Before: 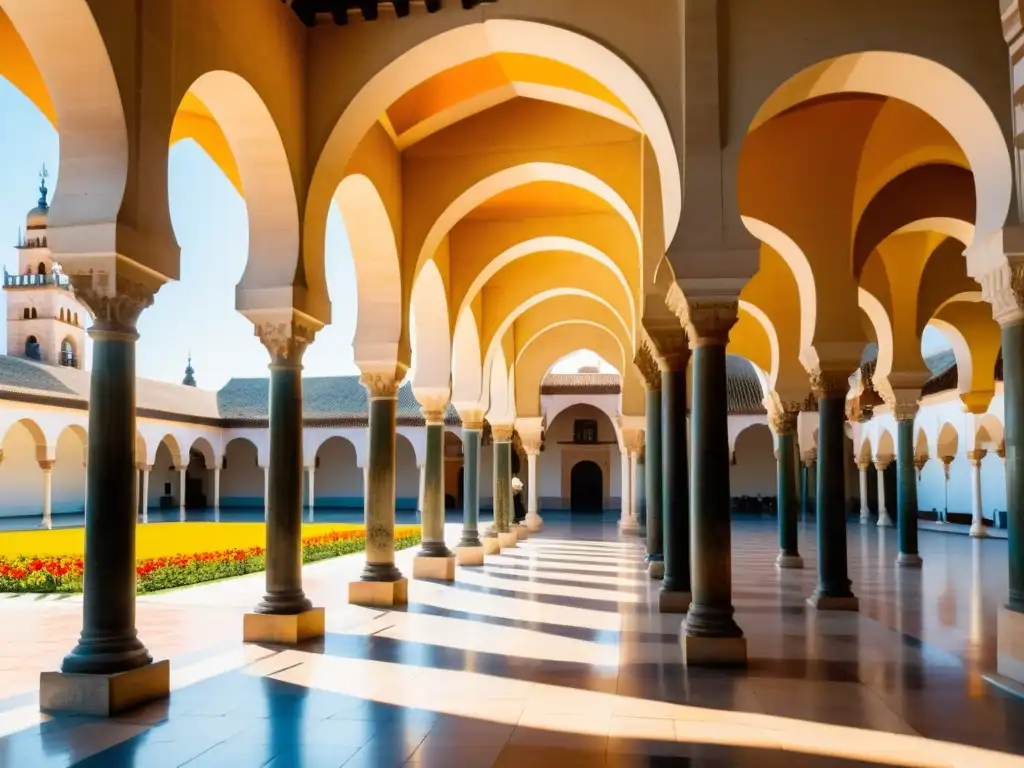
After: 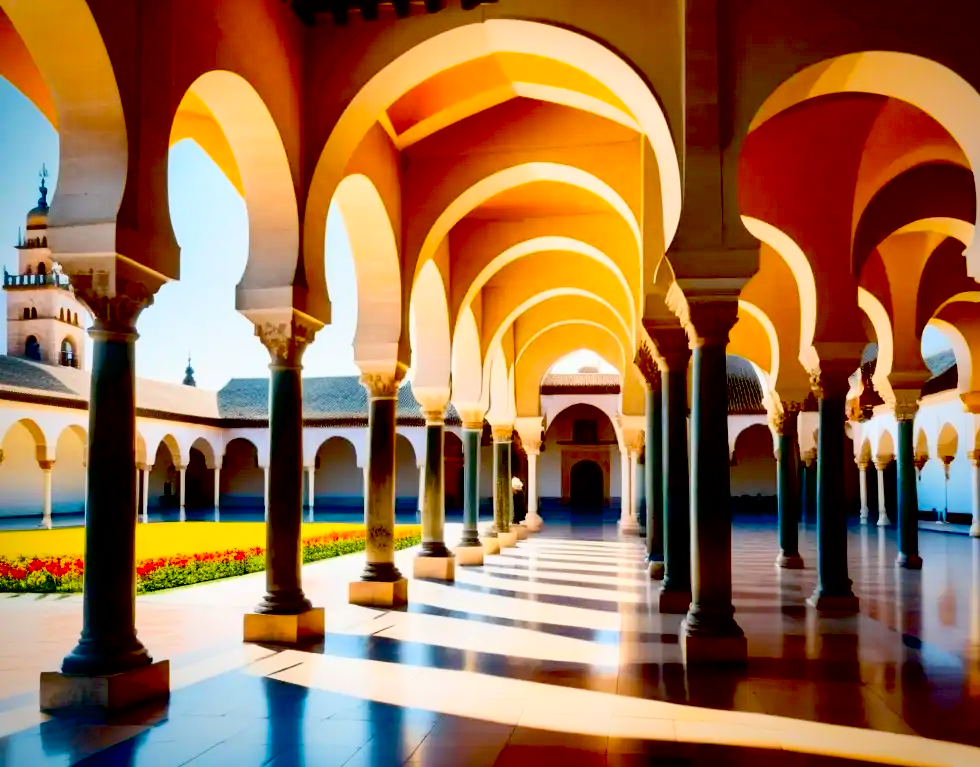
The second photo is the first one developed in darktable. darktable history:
contrast brightness saturation: contrast 0.2, brightness 0.162, saturation 0.223
exposure: black level correction 0.055, exposure -0.036 EV, compensate exposure bias true, compensate highlight preservation false
crop: right 4.272%, bottom 0.04%
shadows and highlights: shadows 20.88, highlights -82.64, highlights color adjustment 45.3%, soften with gaussian
vignetting: saturation 0.371, automatic ratio true
